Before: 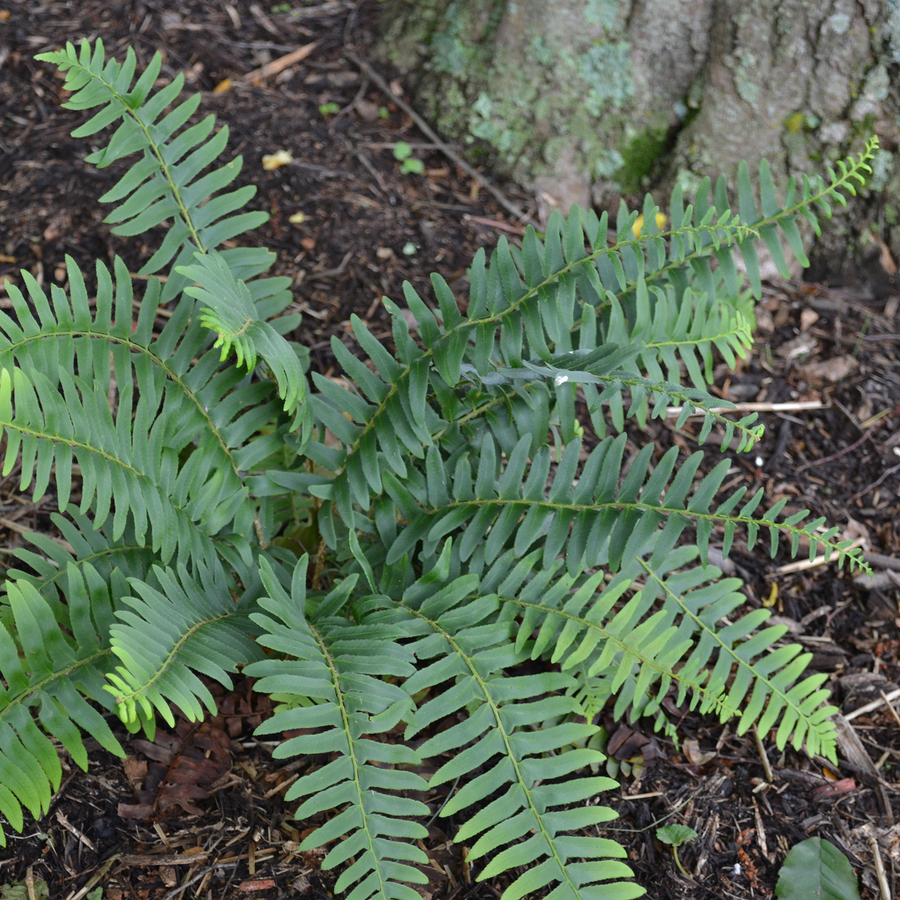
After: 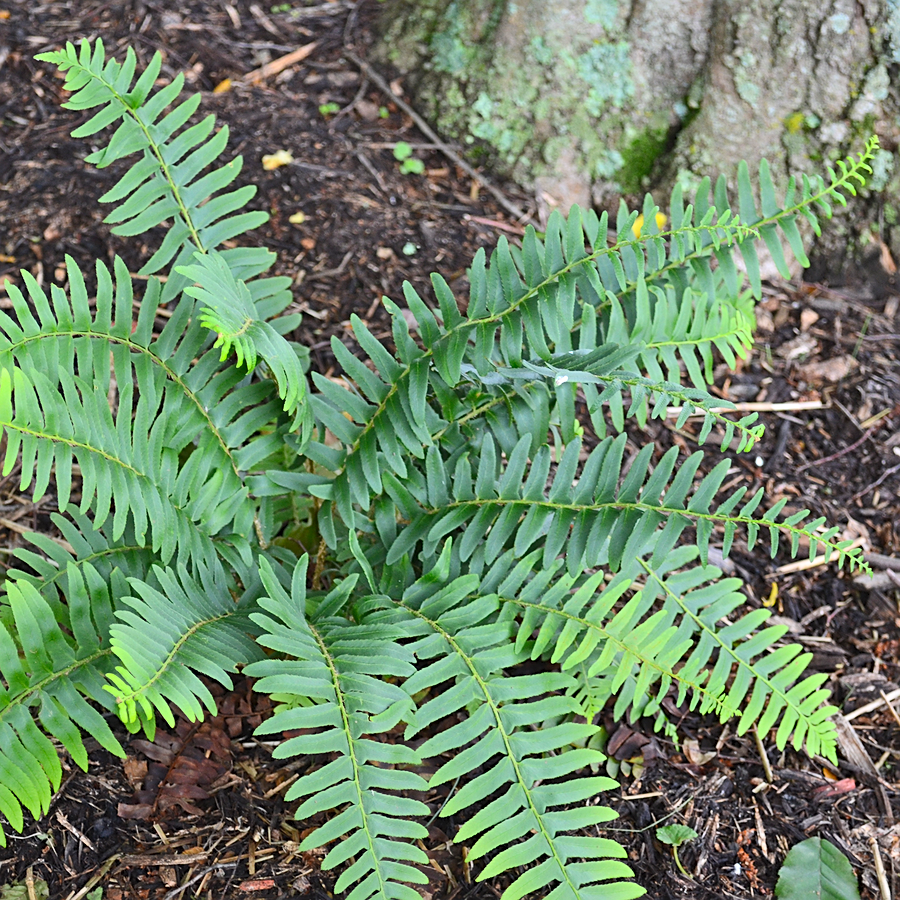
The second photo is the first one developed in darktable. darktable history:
sharpen: on, module defaults
contrast brightness saturation: contrast 0.24, brightness 0.26, saturation 0.39
